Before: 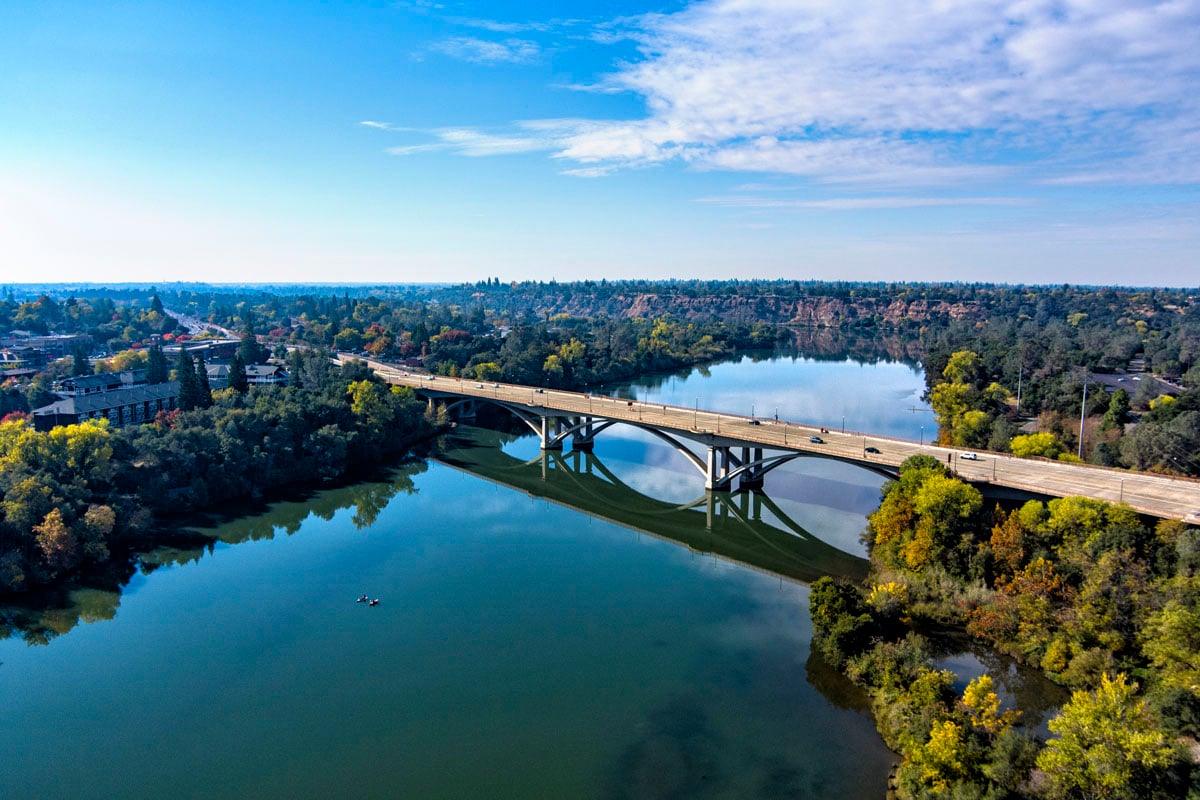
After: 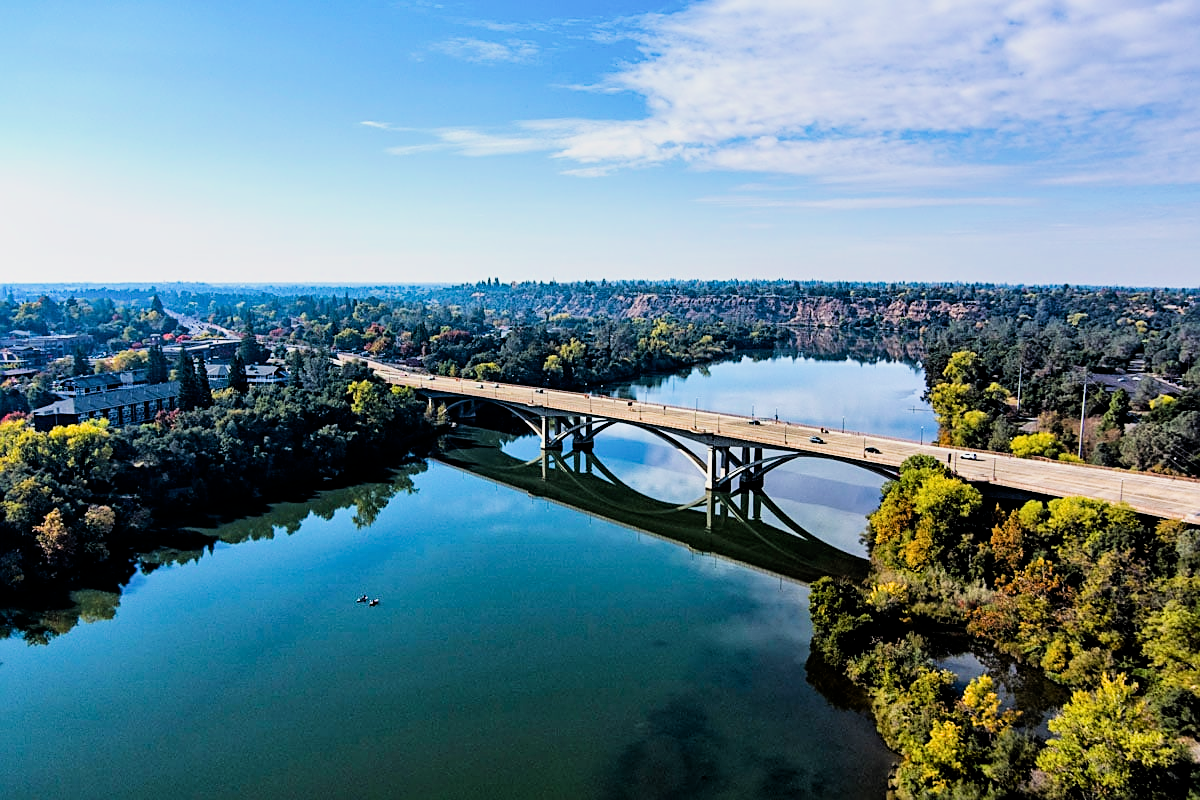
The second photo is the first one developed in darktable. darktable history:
sharpen: on, module defaults
exposure: black level correction 0.001, exposure 0.499 EV, compensate exposure bias true, compensate highlight preservation false
filmic rgb: black relative exposure -7.49 EV, white relative exposure 5 EV, hardness 3.32, contrast 1.3
